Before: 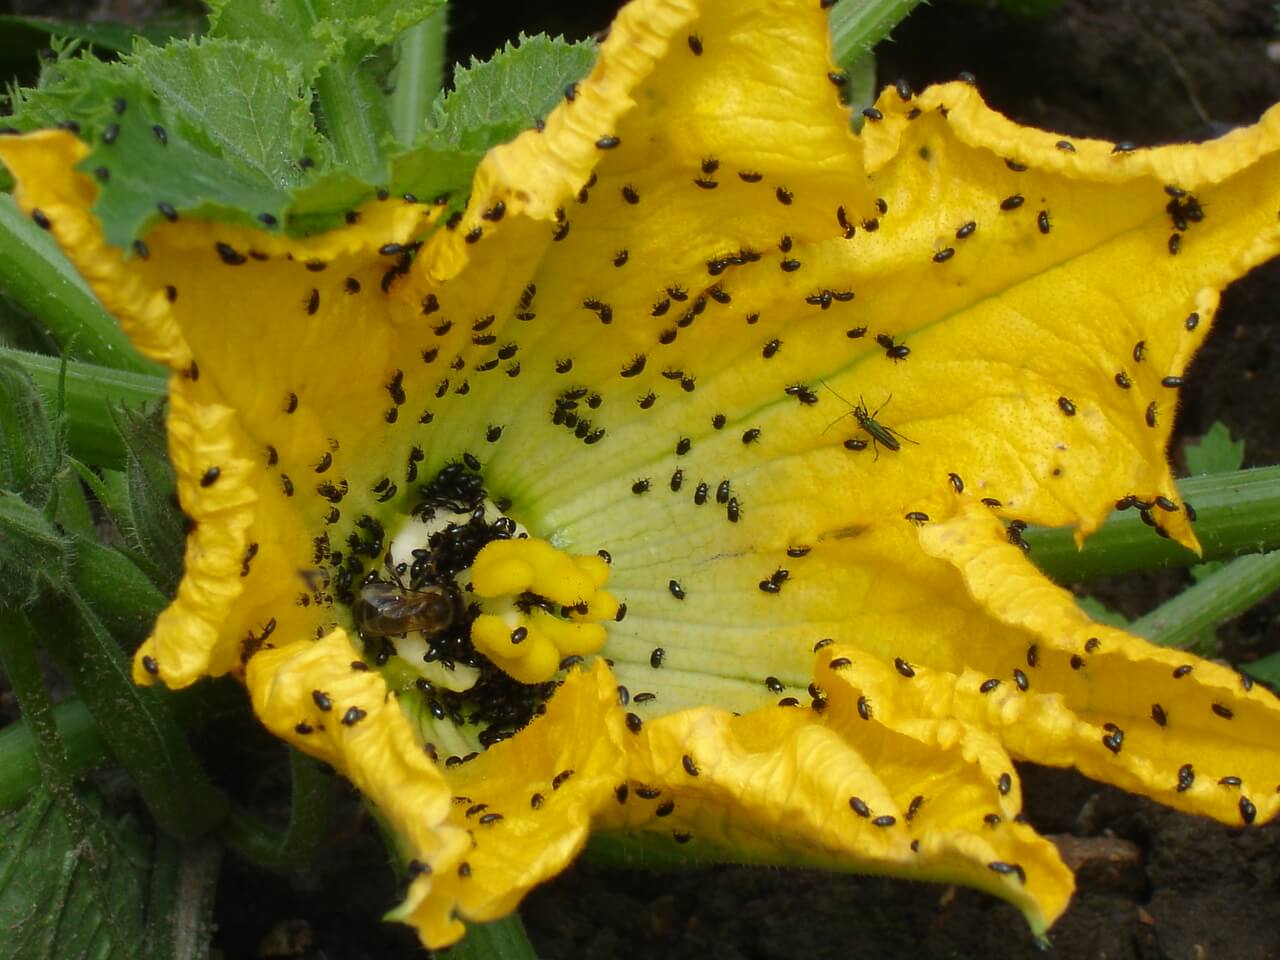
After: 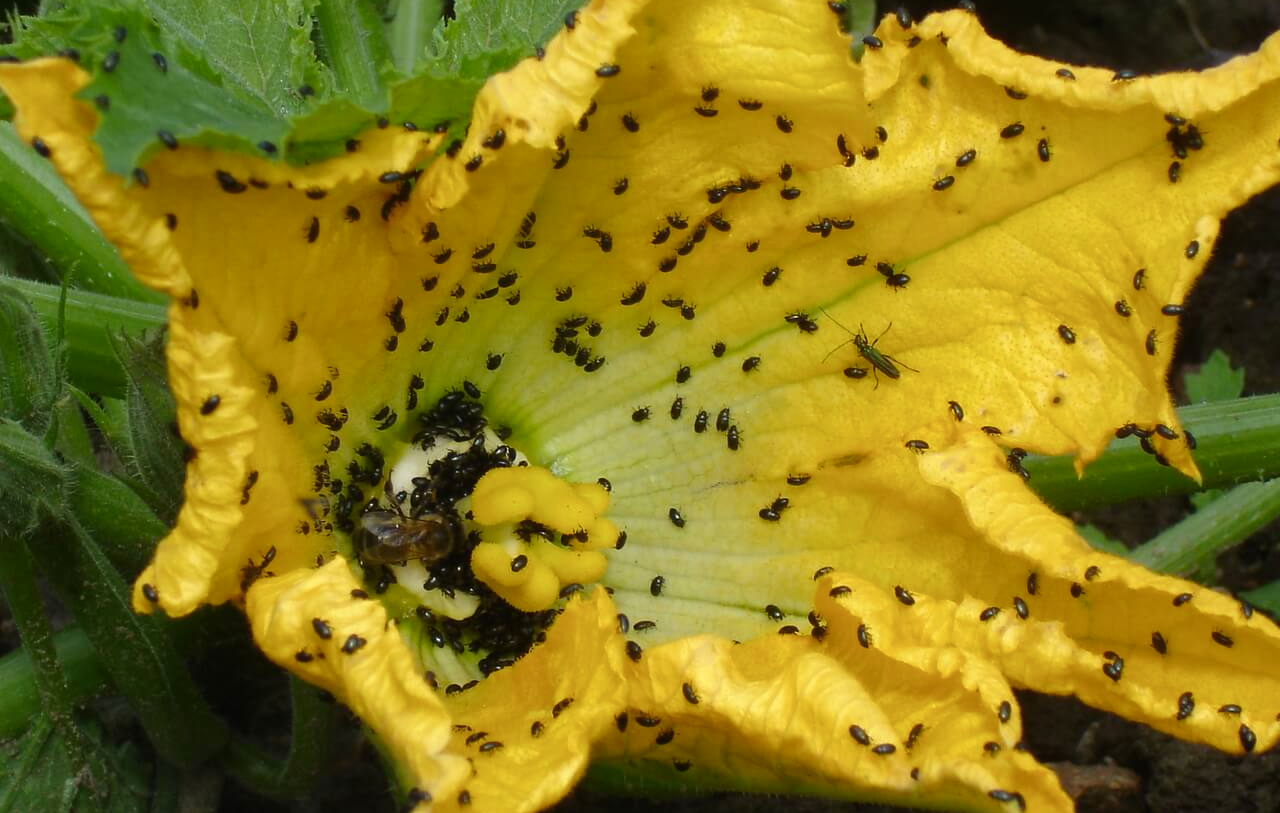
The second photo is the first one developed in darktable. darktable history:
color zones: curves: ch0 [(0.068, 0.464) (0.25, 0.5) (0.48, 0.508) (0.75, 0.536) (0.886, 0.476) (0.967, 0.456)]; ch1 [(0.066, 0.456) (0.25, 0.5) (0.616, 0.508) (0.746, 0.56) (0.934, 0.444)]
color balance rgb: shadows lift › chroma 0.744%, shadows lift › hue 113.9°, perceptual saturation grading › global saturation -2.416%, perceptual saturation grading › highlights -8.244%, perceptual saturation grading › mid-tones 8.108%, perceptual saturation grading › shadows 2.823%, global vibrance 20%
crop: top 7.59%, bottom 7.697%
